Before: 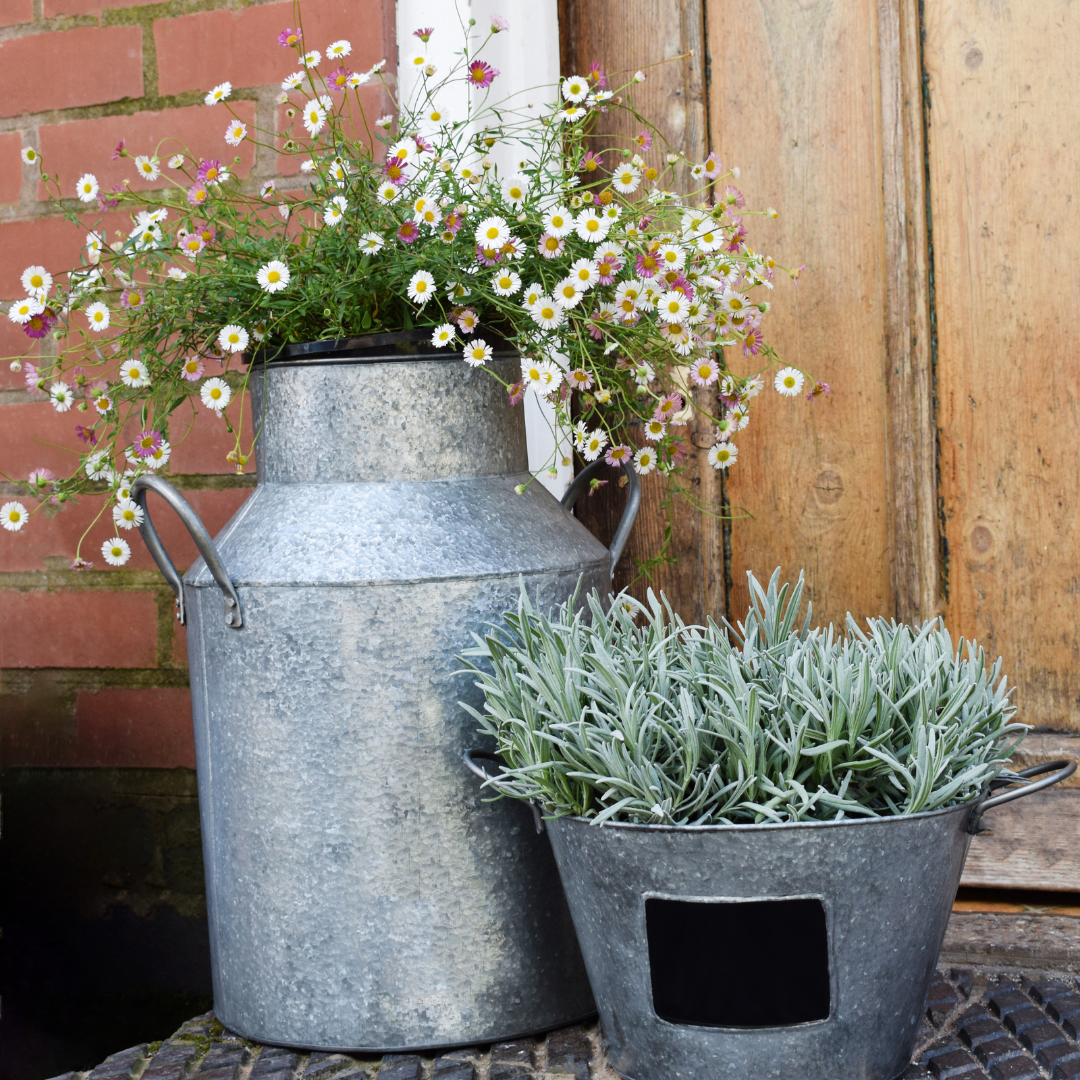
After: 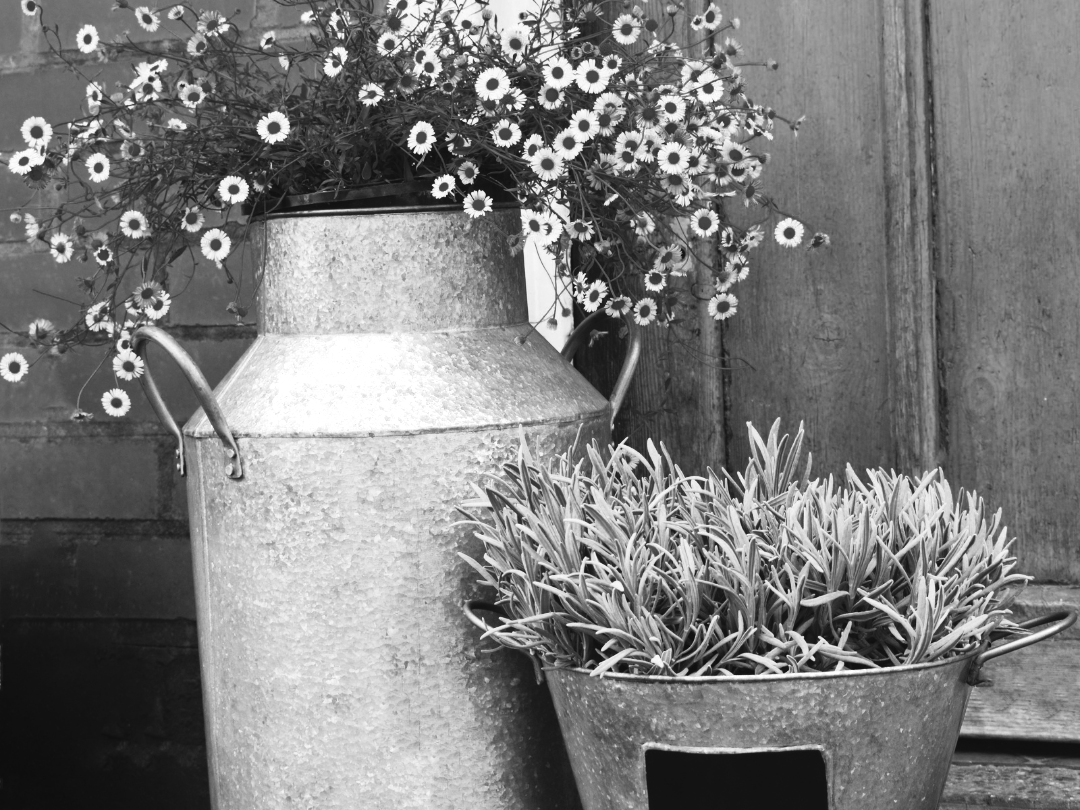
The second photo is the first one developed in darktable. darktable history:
crop: top 13.819%, bottom 11.169%
tone curve: curves: ch0 [(0, 0.038) (0.193, 0.212) (0.461, 0.502) (0.634, 0.709) (0.852, 0.89) (1, 0.967)]; ch1 [(0, 0) (0.35, 0.356) (0.45, 0.453) (0.504, 0.503) (0.532, 0.524) (0.558, 0.555) (0.735, 0.762) (1, 1)]; ch2 [(0, 0) (0.281, 0.266) (0.456, 0.469) (0.5, 0.5) (0.533, 0.545) (0.606, 0.598) (0.646, 0.654) (1, 1)], color space Lab, independent channels, preserve colors none
color zones: curves: ch0 [(0.287, 0.048) (0.493, 0.484) (0.737, 0.816)]; ch1 [(0, 0) (0.143, 0) (0.286, 0) (0.429, 0) (0.571, 0) (0.714, 0) (0.857, 0)]
